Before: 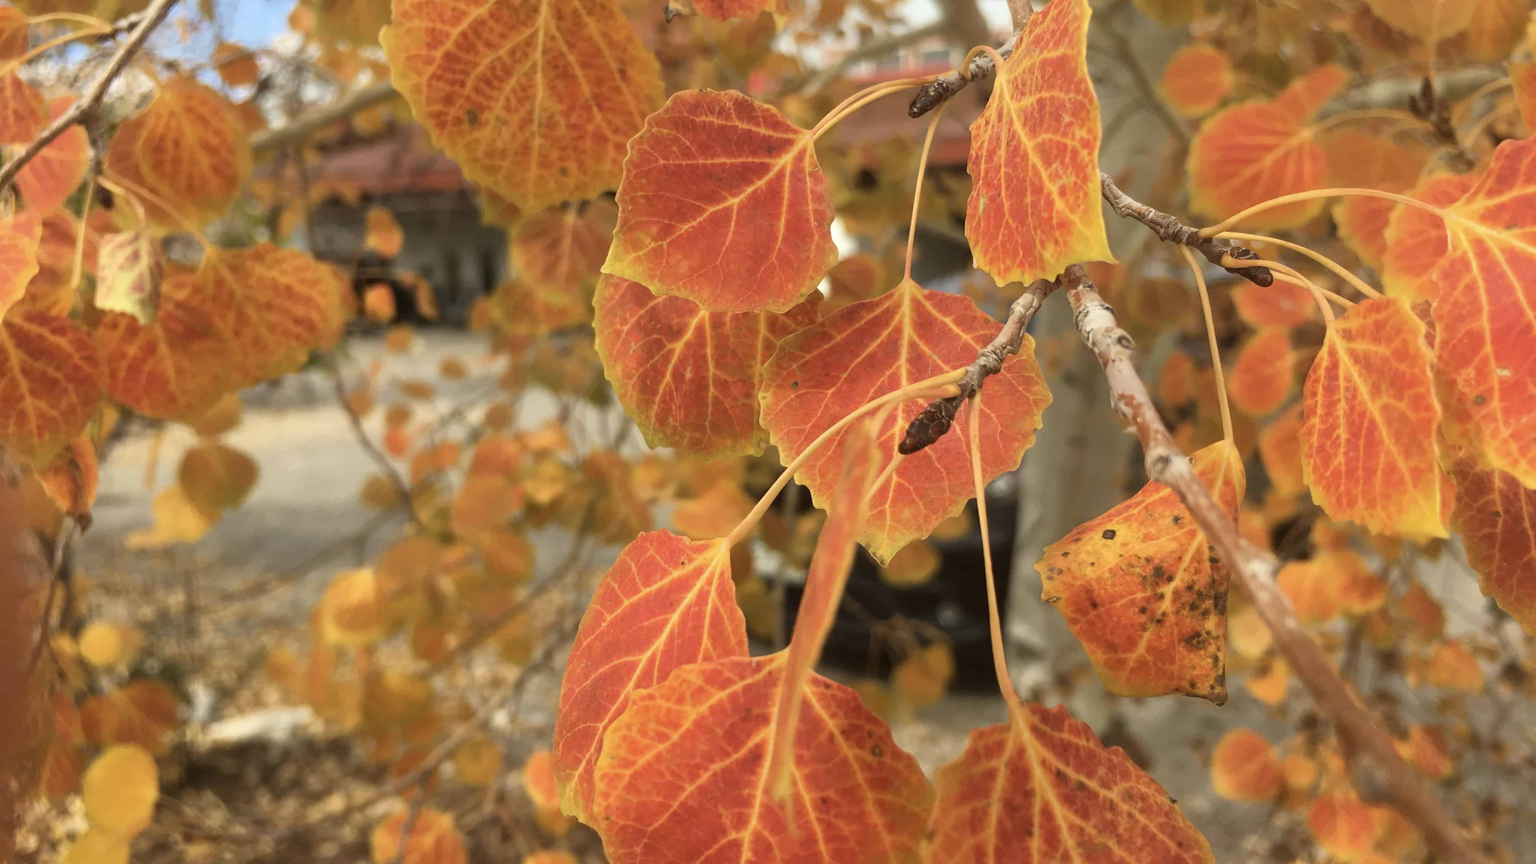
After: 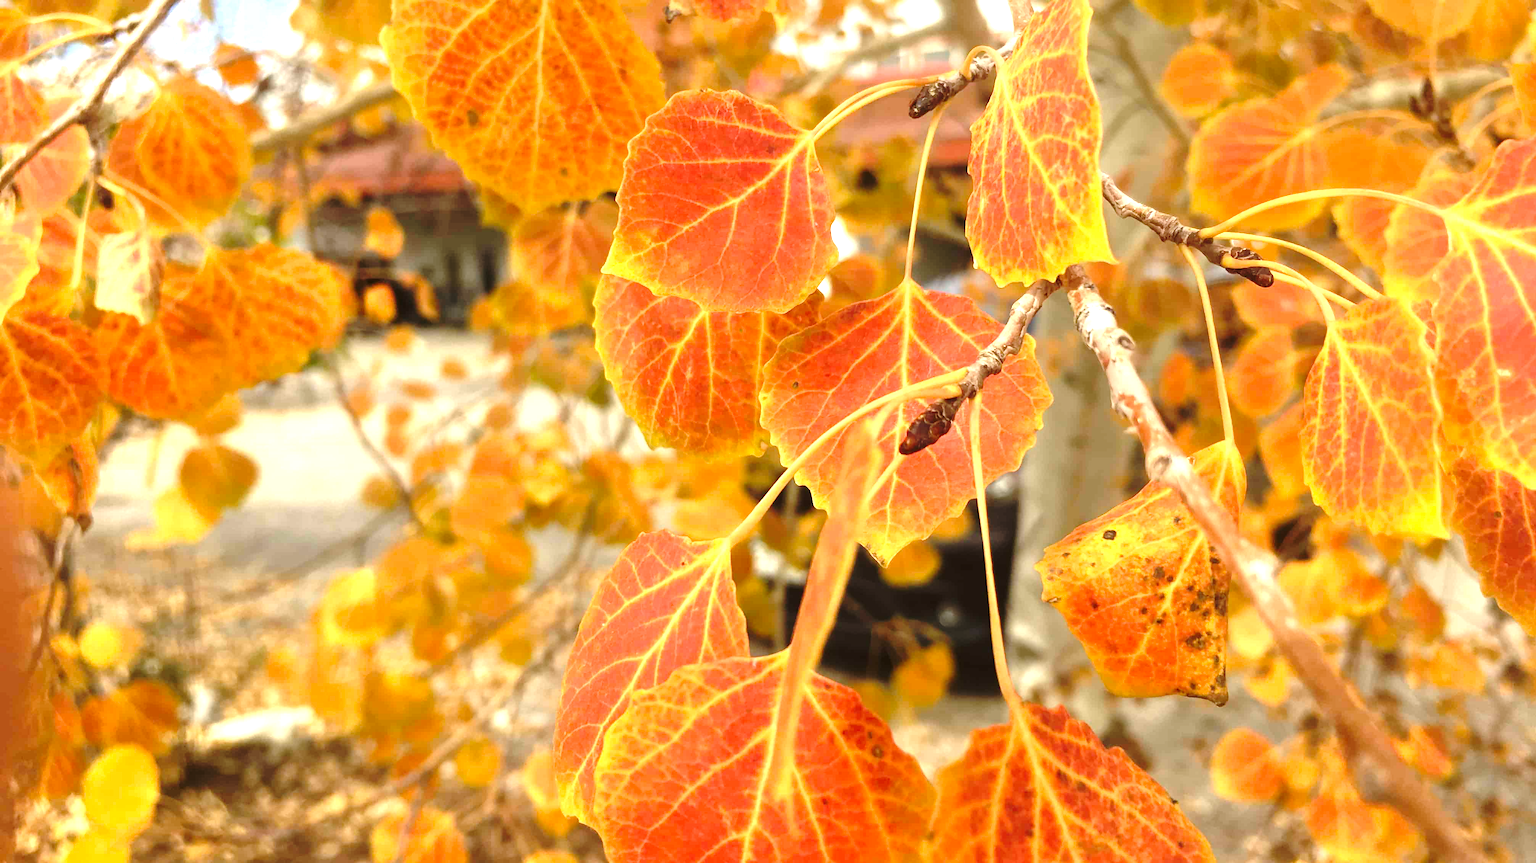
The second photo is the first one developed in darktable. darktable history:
base curve: curves: ch0 [(0, 0) (0.073, 0.04) (0.157, 0.139) (0.492, 0.492) (0.758, 0.758) (1, 1)], preserve colors none
exposure: black level correction 0, exposure 1.2 EV, compensate exposure bias true, compensate highlight preservation false
